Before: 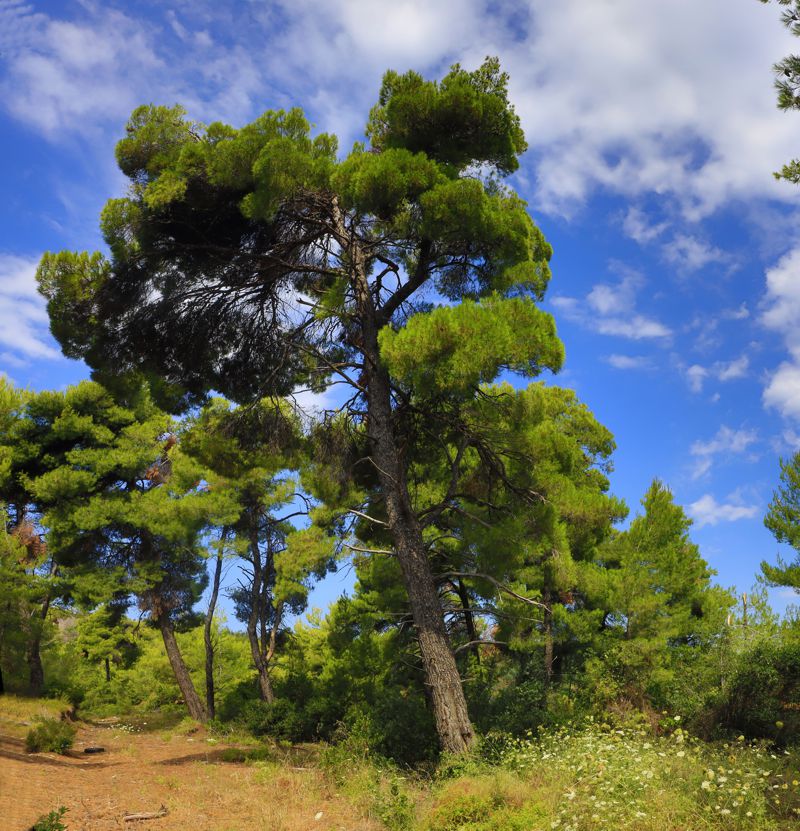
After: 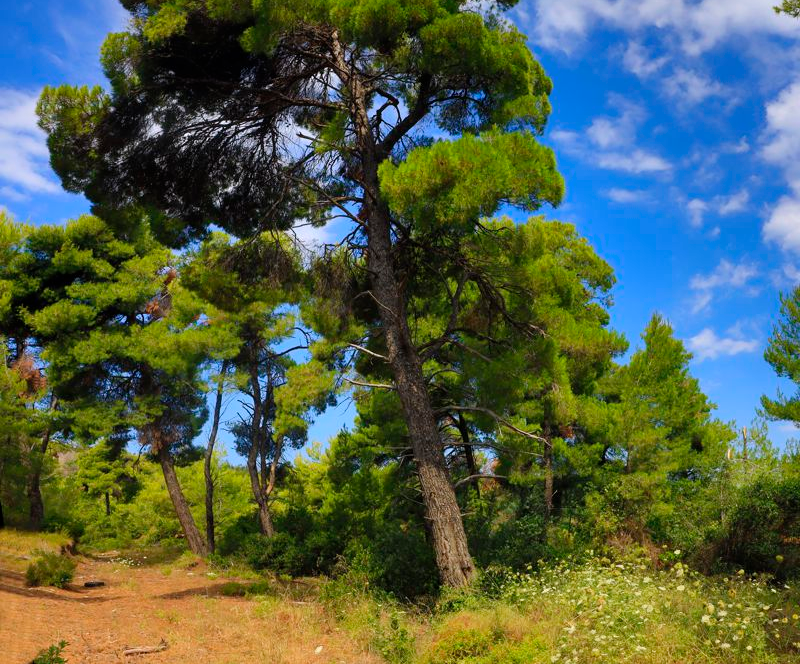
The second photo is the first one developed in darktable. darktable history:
white balance: red 1.004, blue 1.024
crop and rotate: top 19.998%
